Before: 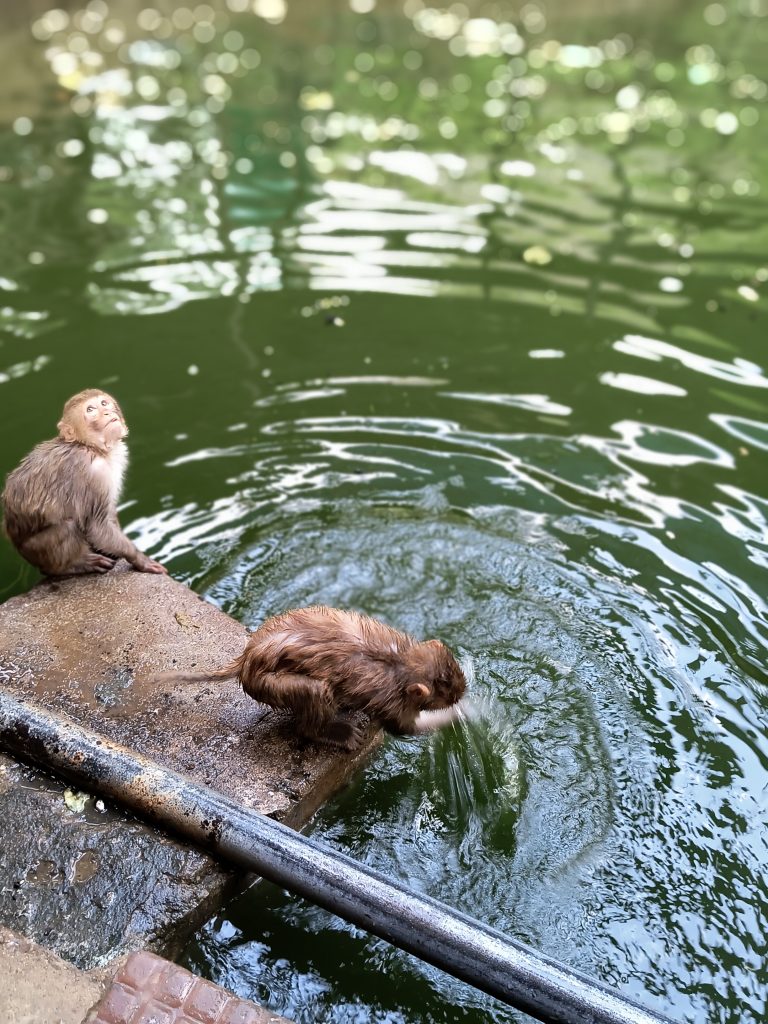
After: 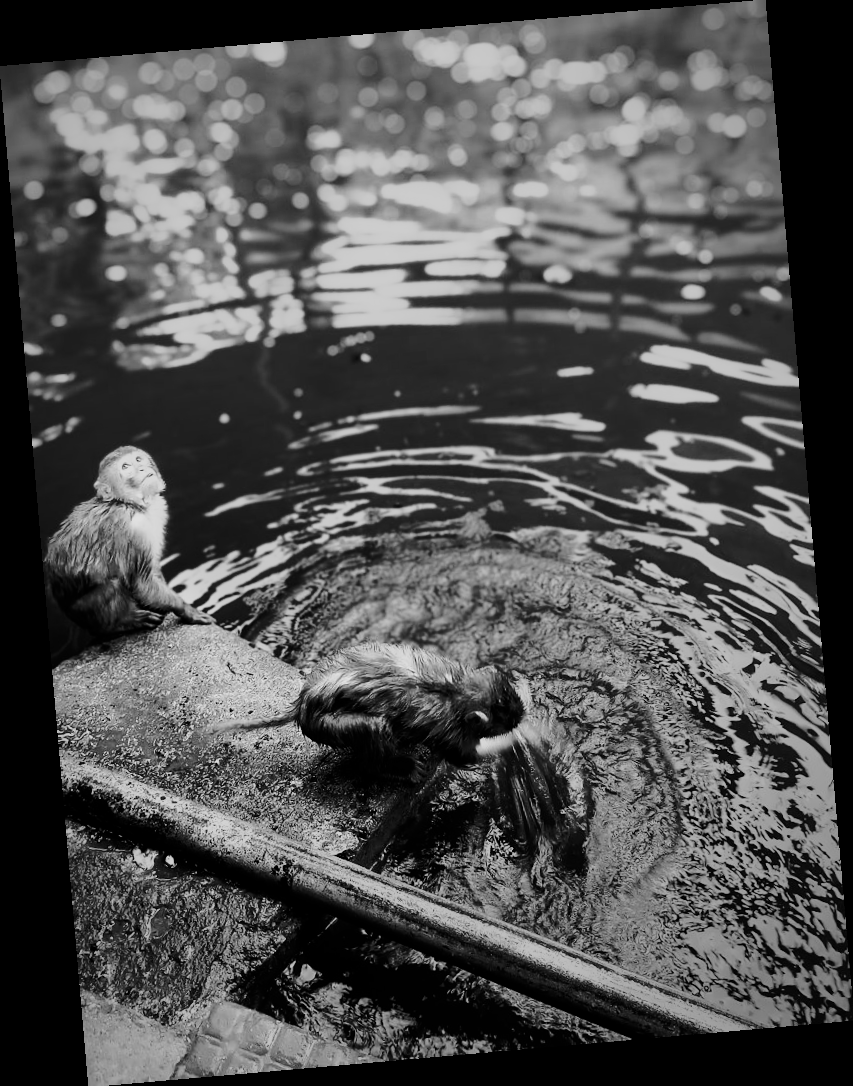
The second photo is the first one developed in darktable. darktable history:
color correction: highlights a* -39.68, highlights b* -40, shadows a* -40, shadows b* -40, saturation -3
contrast brightness saturation: contrast 0.22, brightness -0.19, saturation 0.24
monochrome: on, module defaults
vignetting: automatic ratio true
tone curve: curves: ch0 [(0, 0) (0.035, 0.017) (0.131, 0.108) (0.279, 0.279) (0.476, 0.554) (0.617, 0.693) (0.704, 0.77) (0.801, 0.854) (0.895, 0.927) (1, 0.976)]; ch1 [(0, 0) (0.318, 0.278) (0.444, 0.427) (0.493, 0.488) (0.504, 0.497) (0.537, 0.538) (0.594, 0.616) (0.746, 0.764) (1, 1)]; ch2 [(0, 0) (0.316, 0.292) (0.381, 0.37) (0.423, 0.448) (0.476, 0.482) (0.502, 0.495) (0.529, 0.547) (0.583, 0.608) (0.639, 0.657) (0.7, 0.7) (0.861, 0.808) (1, 0.951)], color space Lab, independent channels, preserve colors none
rotate and perspective: rotation -4.98°, automatic cropping off
